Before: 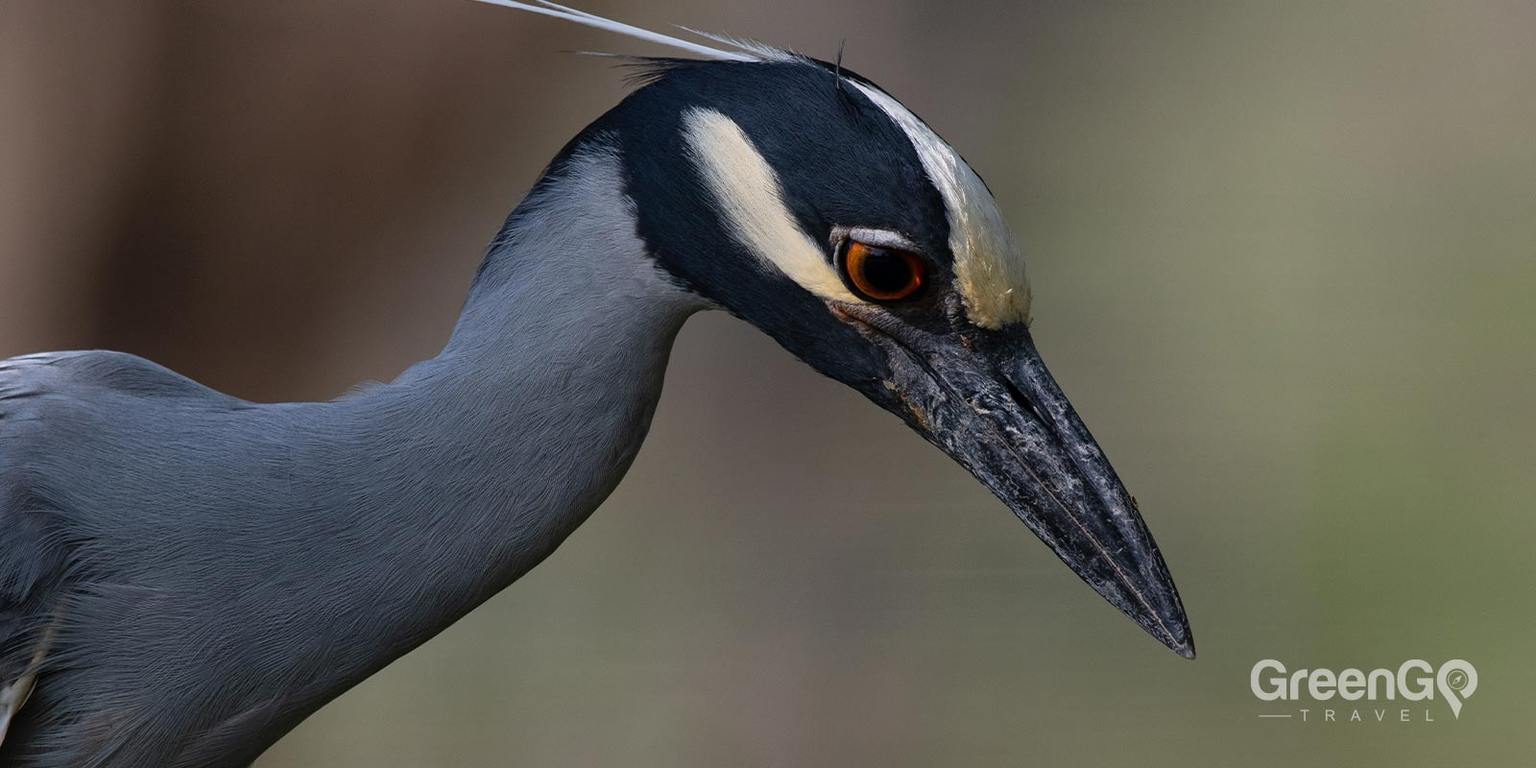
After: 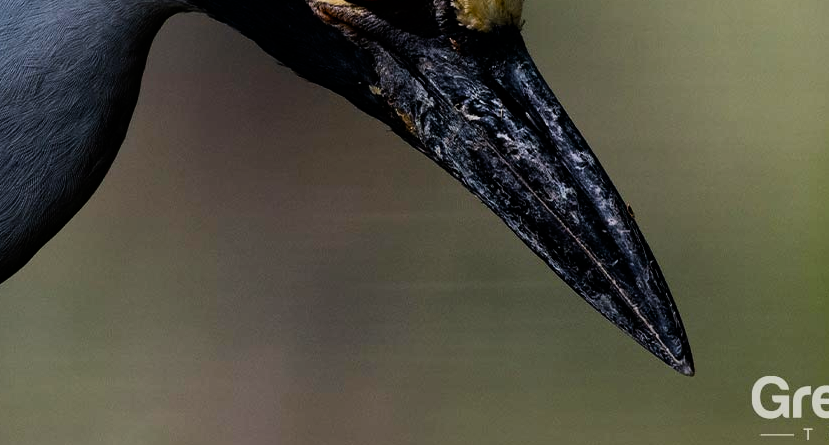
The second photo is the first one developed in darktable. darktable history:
contrast brightness saturation: contrast 0.042, saturation 0.072
filmic rgb: black relative exposure -7.5 EV, white relative exposure 4.99 EV, hardness 3.33, contrast 1.3
crop: left 34.458%, top 38.91%, right 13.712%, bottom 5.379%
color balance rgb: perceptual saturation grading › global saturation 20%, perceptual saturation grading › highlights -14.2%, perceptual saturation grading › shadows 49.857%, perceptual brilliance grading › global brilliance 15.662%, perceptual brilliance grading › shadows -35.249%, global vibrance 9.62%
